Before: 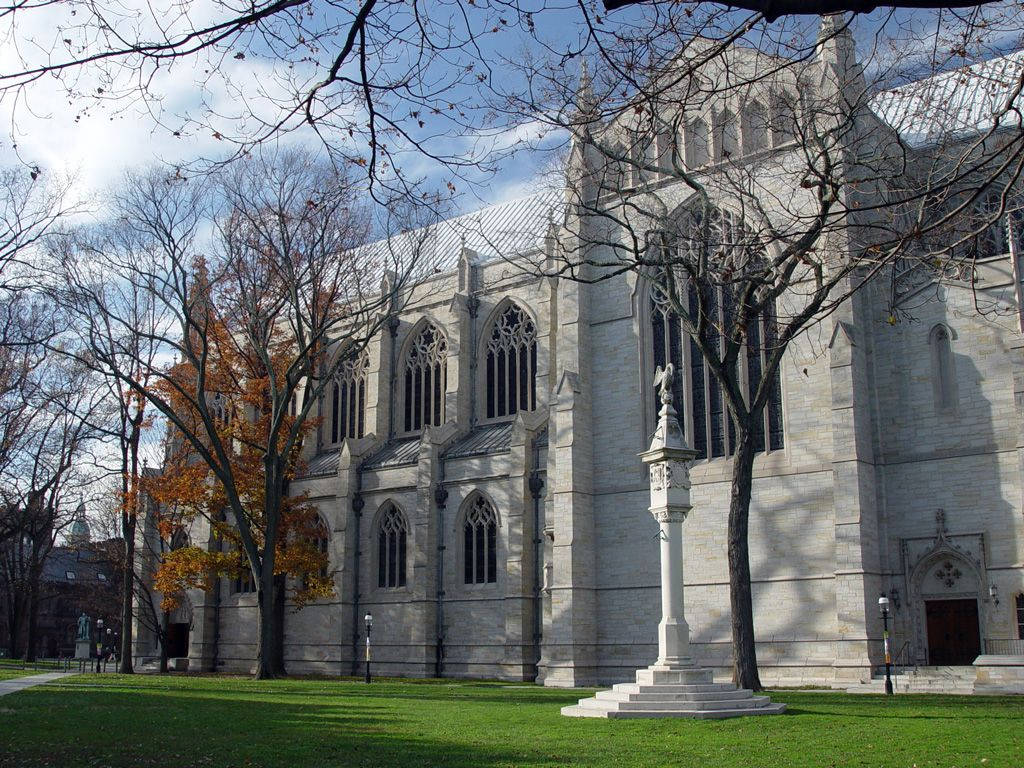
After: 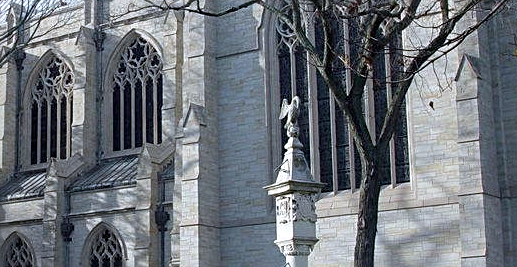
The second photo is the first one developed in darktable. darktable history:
exposure: exposure 0.26 EV, compensate exposure bias true, compensate highlight preservation false
color correction: highlights a* -0.779, highlights b* -9.37
sharpen: radius 2.12, amount 0.38, threshold 0.169
crop: left 36.55%, top 34.775%, right 12.957%, bottom 30.409%
